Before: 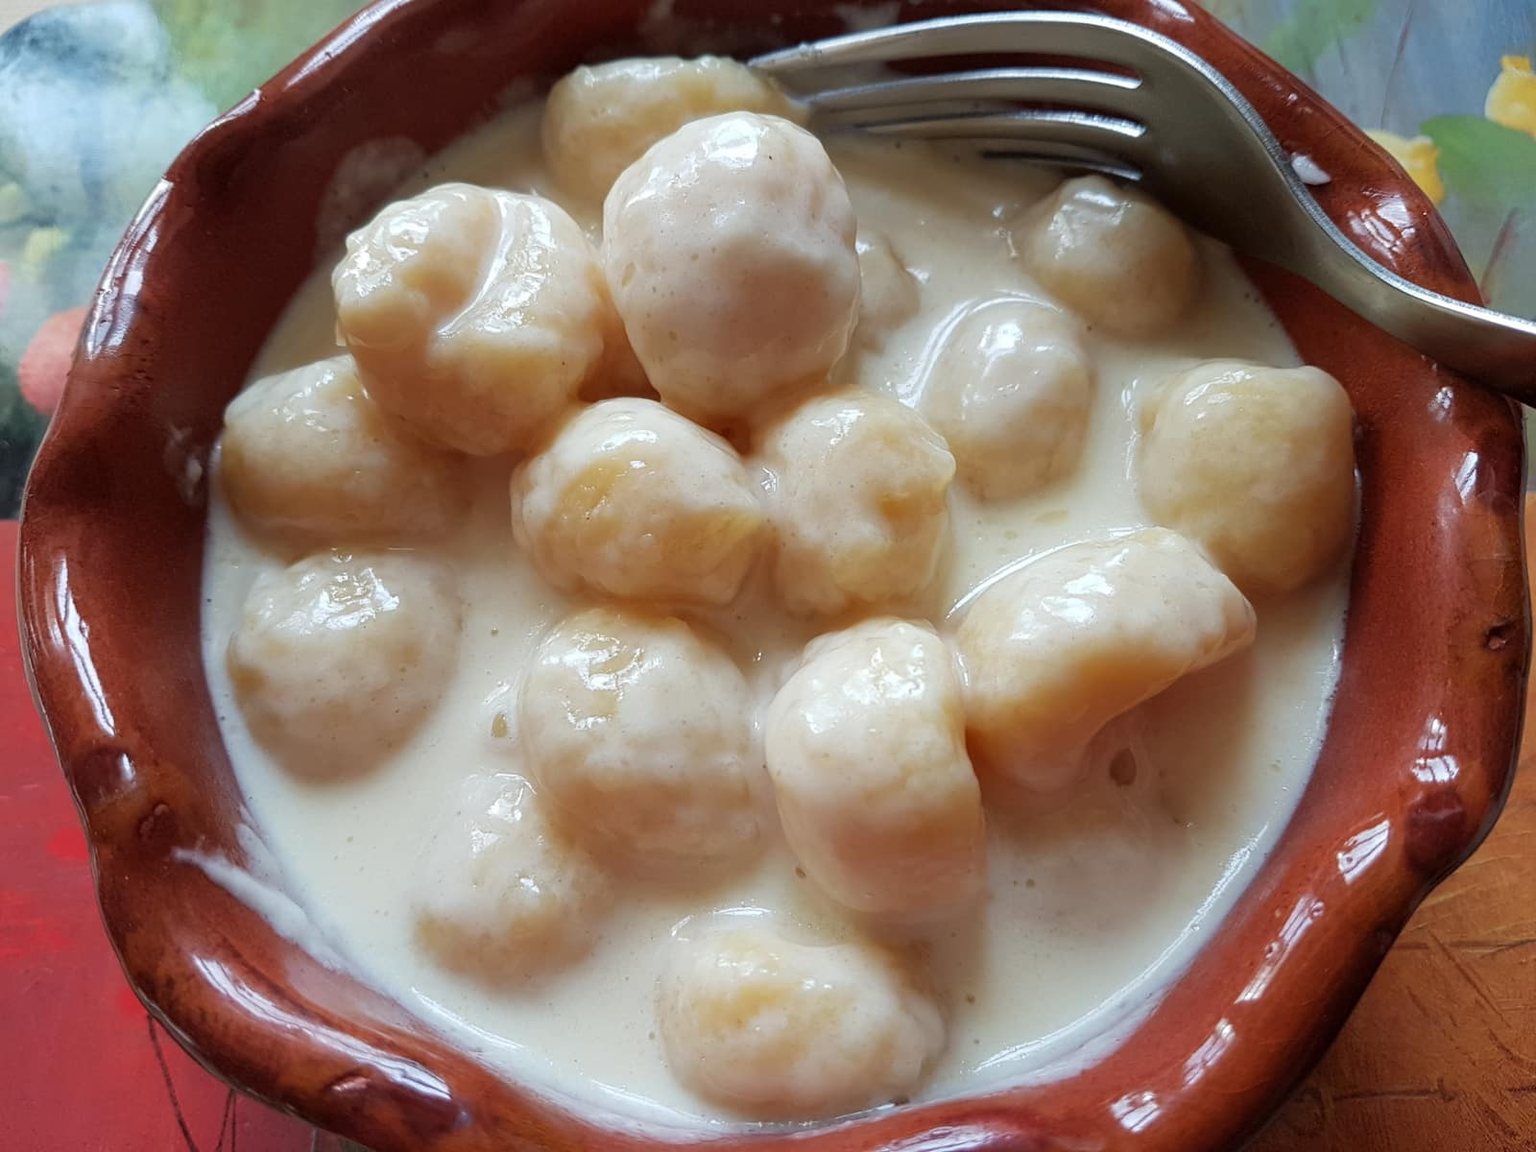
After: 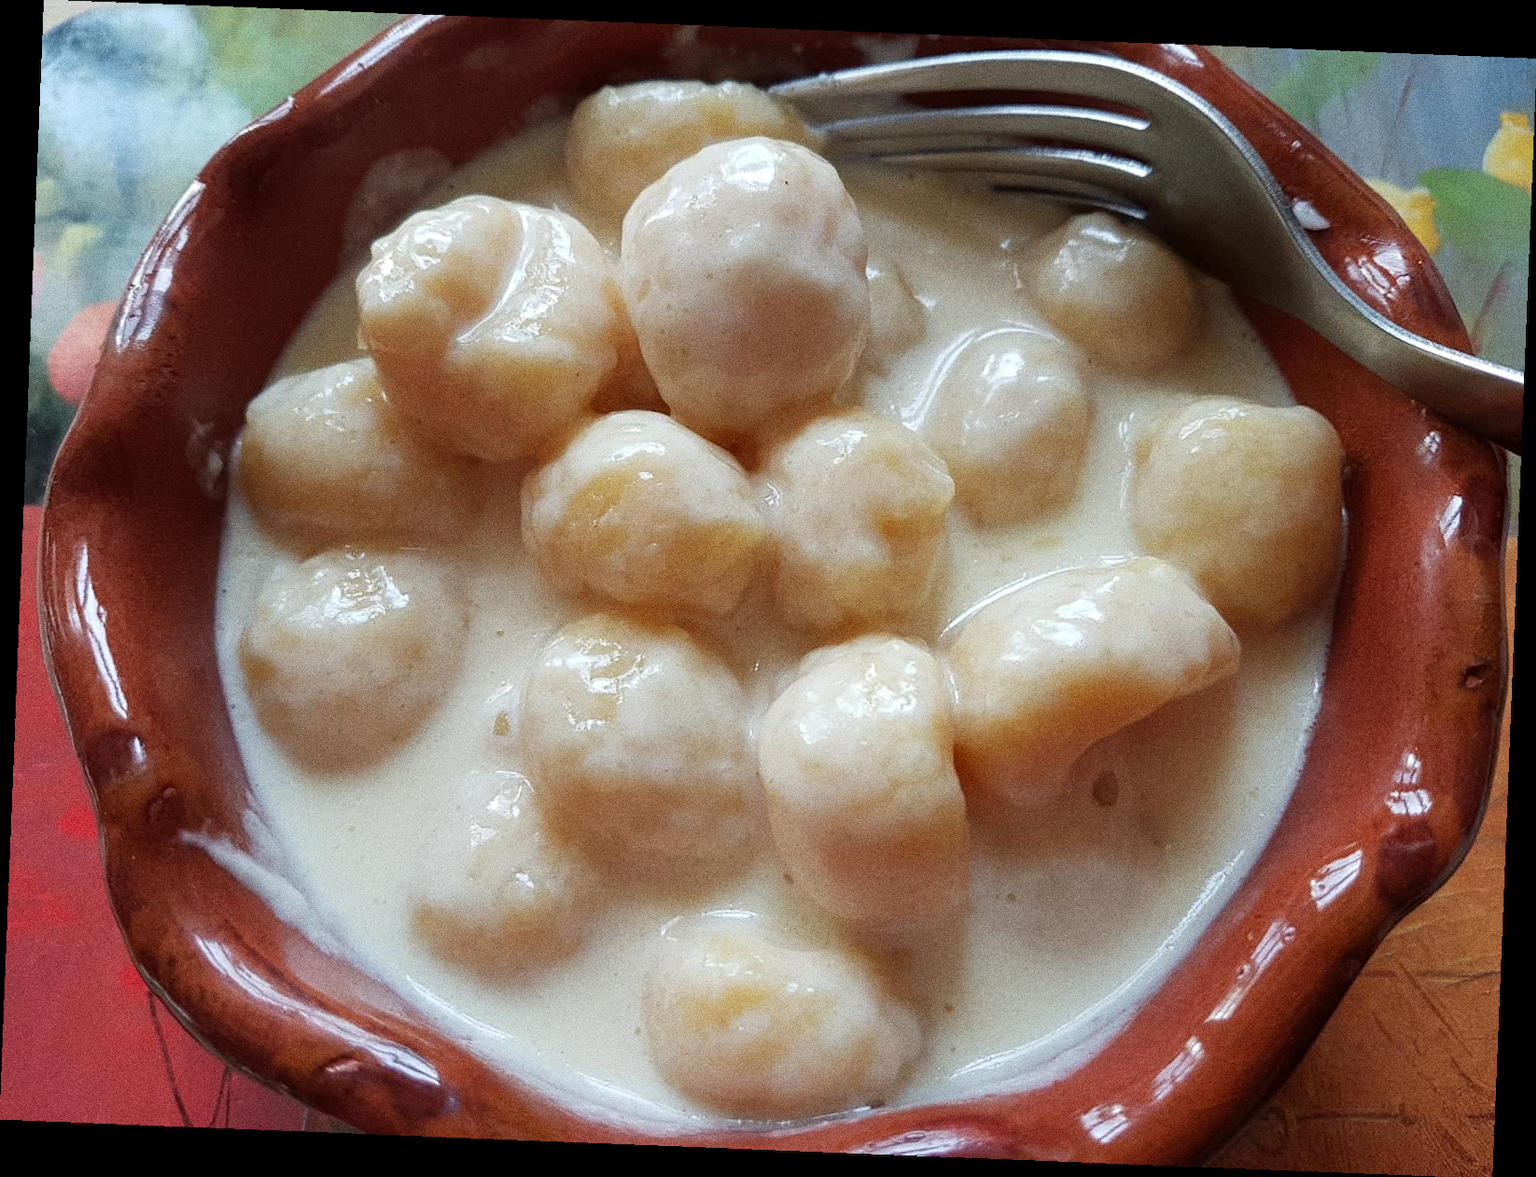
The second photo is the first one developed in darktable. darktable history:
grain: coarseness 0.09 ISO, strength 40%
rotate and perspective: rotation 2.27°, automatic cropping off
